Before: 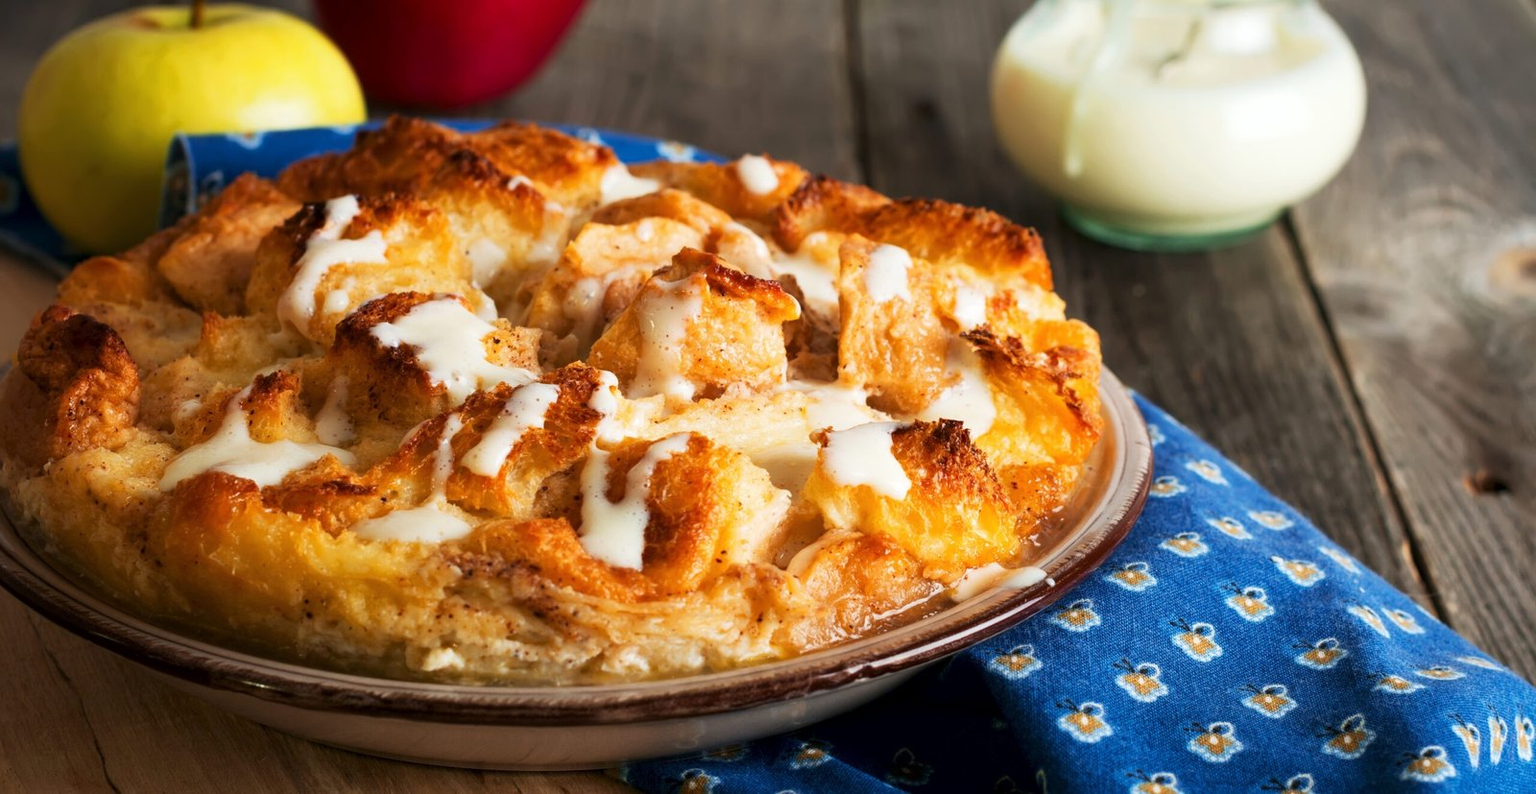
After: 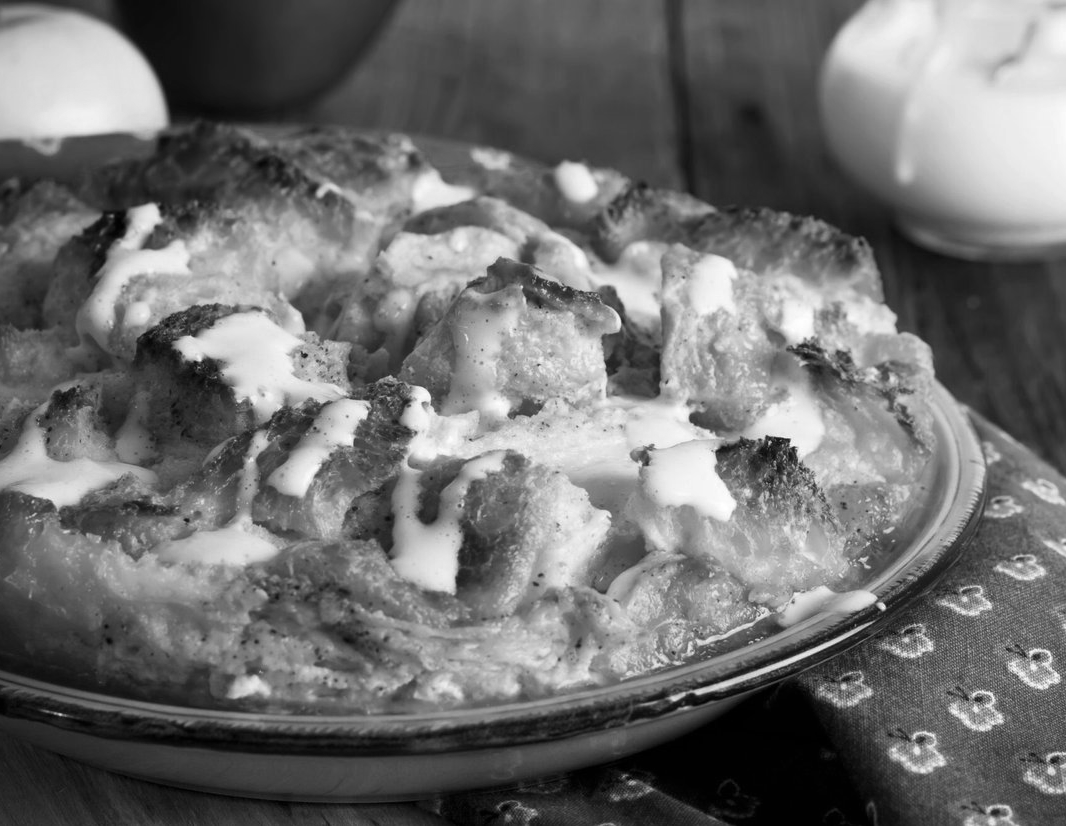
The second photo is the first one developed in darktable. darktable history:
white balance: red 0.766, blue 1.537
monochrome: a 32, b 64, size 2.3, highlights 1
crop and rotate: left 13.409%, right 19.924%
